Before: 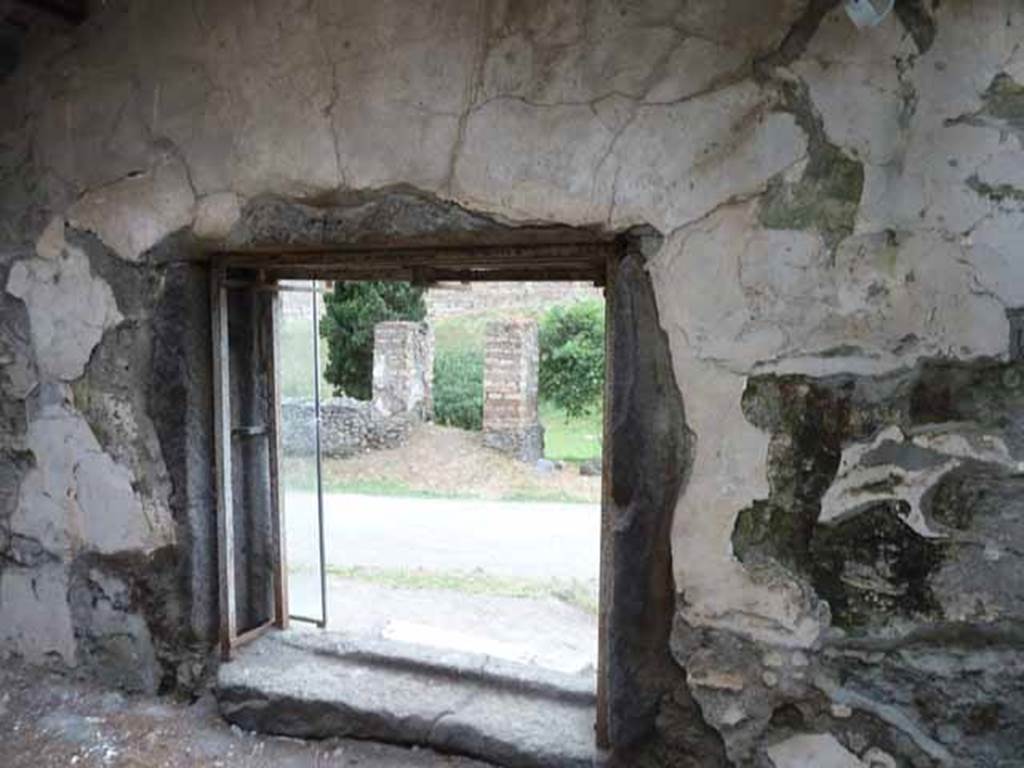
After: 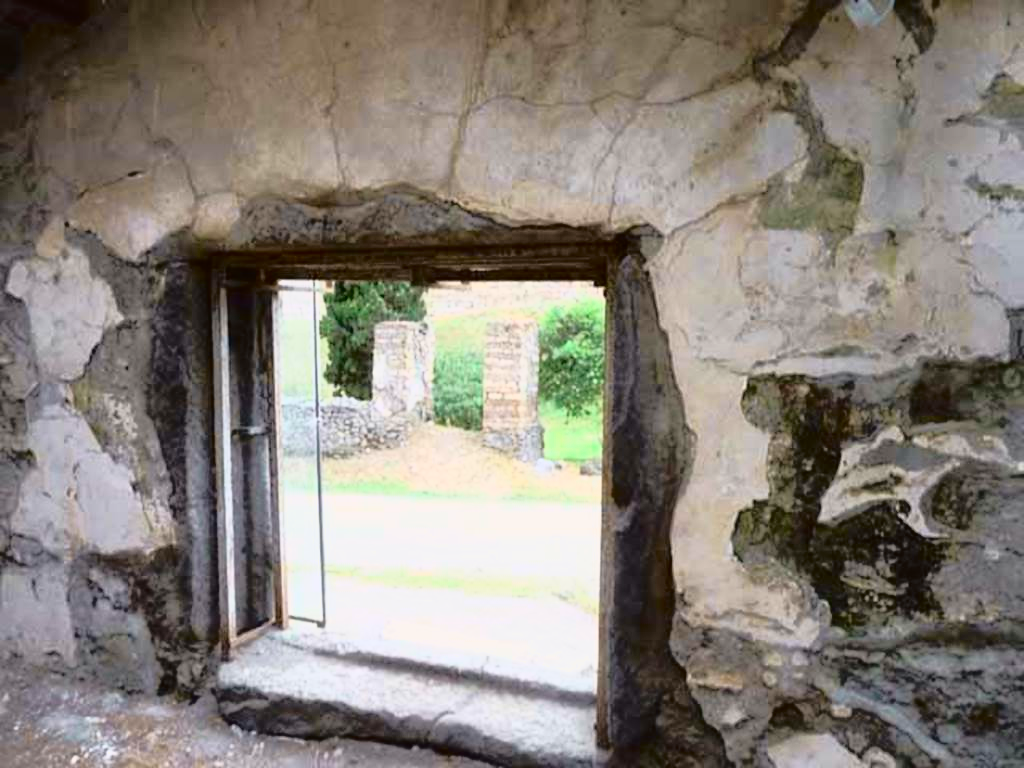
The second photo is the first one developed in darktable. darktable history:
tone curve: curves: ch0 [(0, 0.015) (0.091, 0.055) (0.184, 0.159) (0.304, 0.382) (0.492, 0.579) (0.628, 0.755) (0.832, 0.932) (0.984, 0.963)]; ch1 [(0, 0) (0.34, 0.235) (0.493, 0.5) (0.554, 0.56) (0.764, 0.815) (1, 1)]; ch2 [(0, 0) (0.44, 0.458) (0.476, 0.477) (0.542, 0.586) (0.674, 0.724) (1, 1)], color space Lab, independent channels, preserve colors none
